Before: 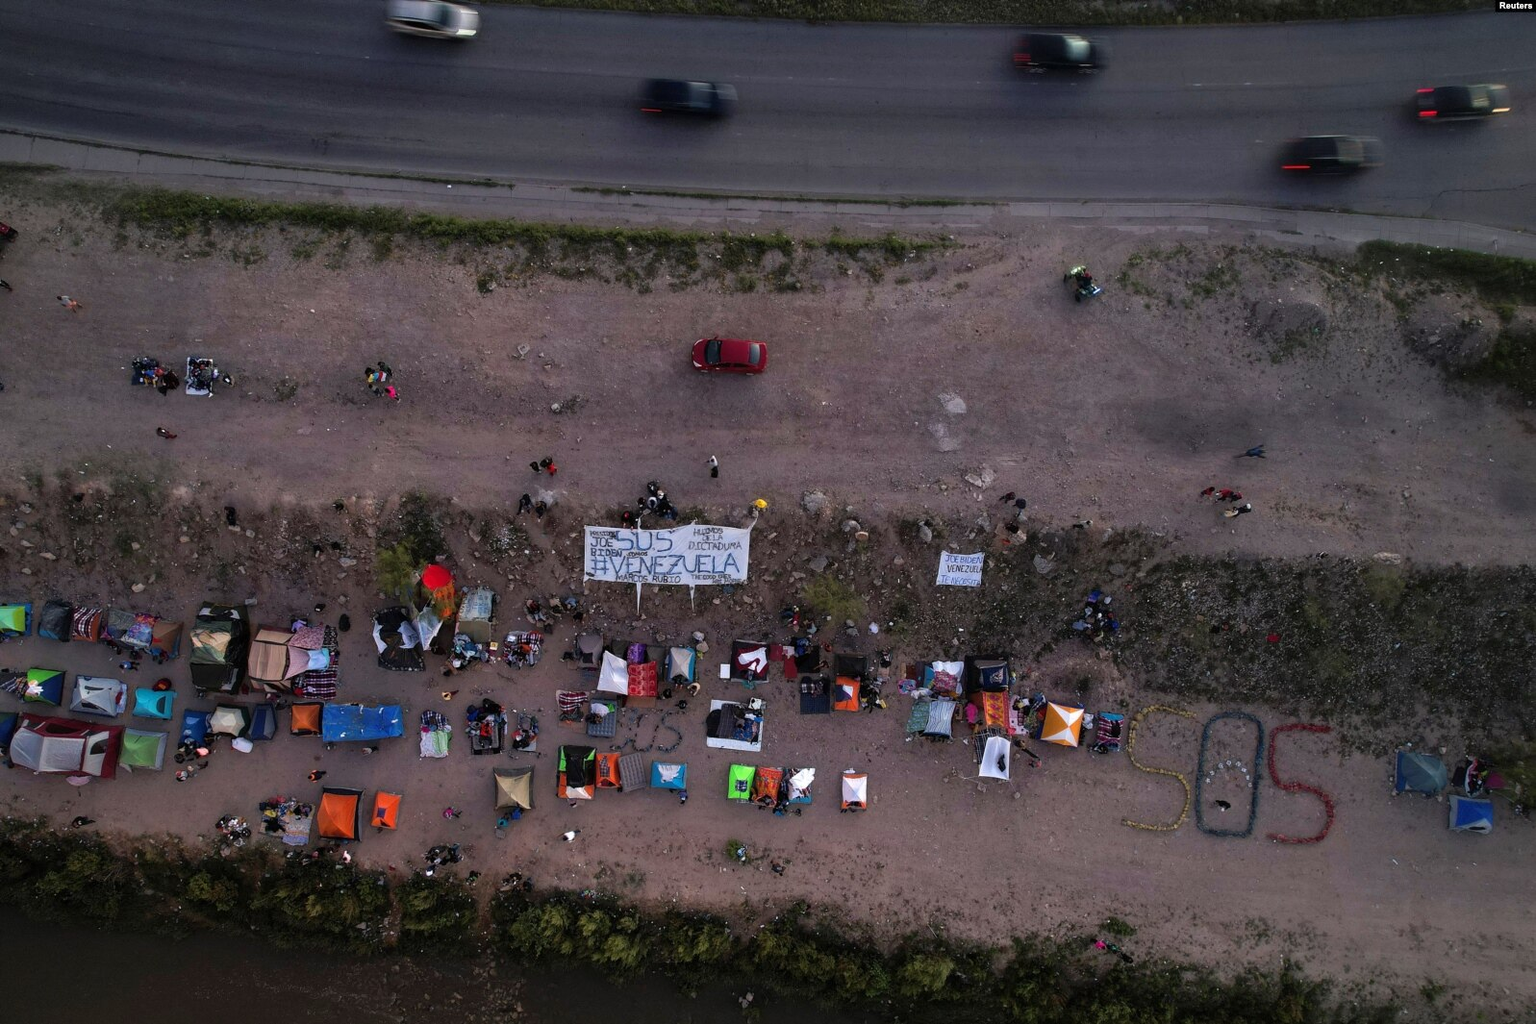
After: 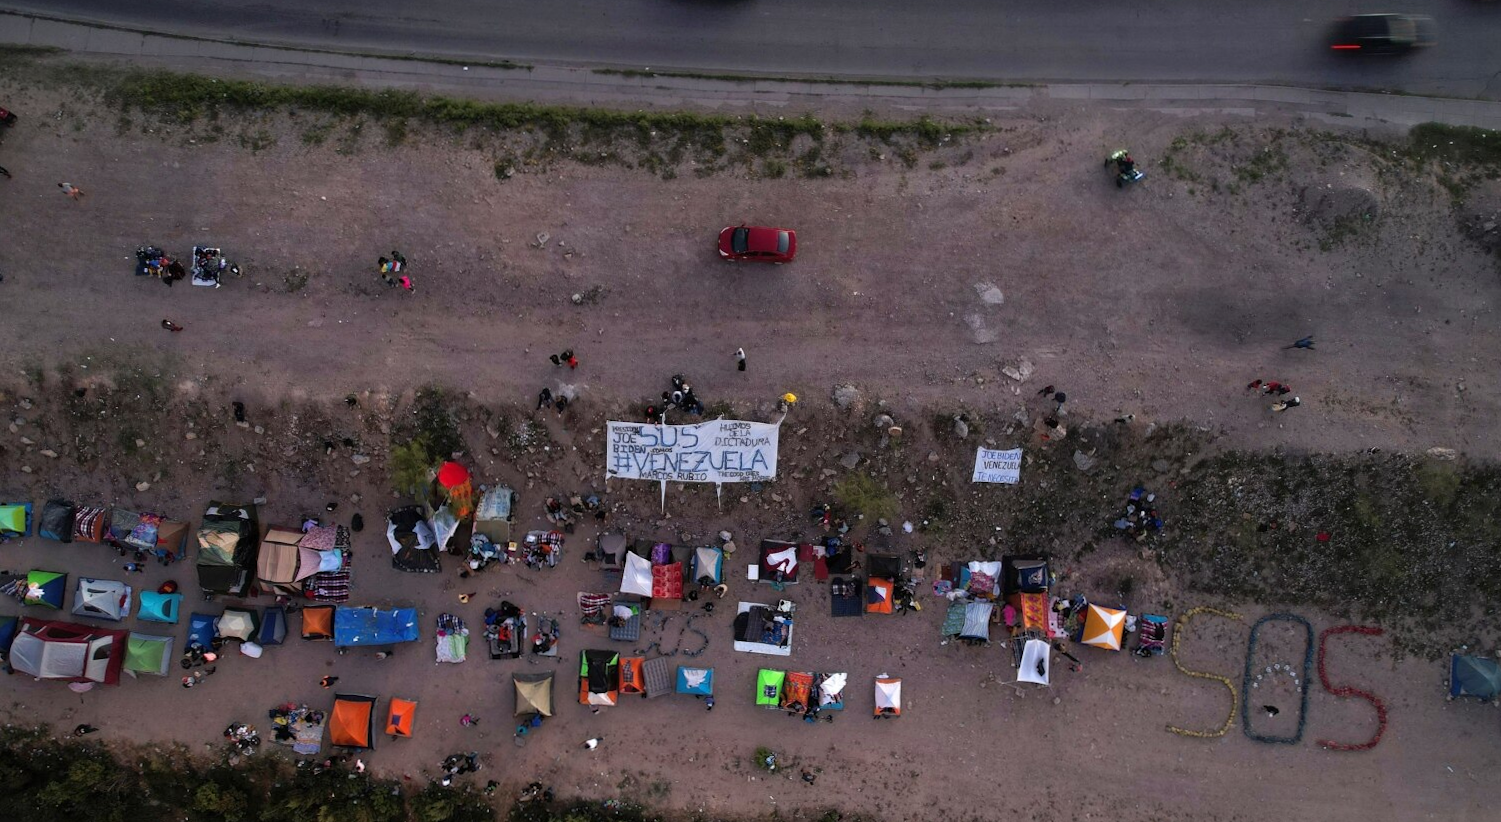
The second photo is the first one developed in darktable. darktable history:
crop and rotate: angle 0.095°, top 11.741%, right 5.777%, bottom 10.821%
